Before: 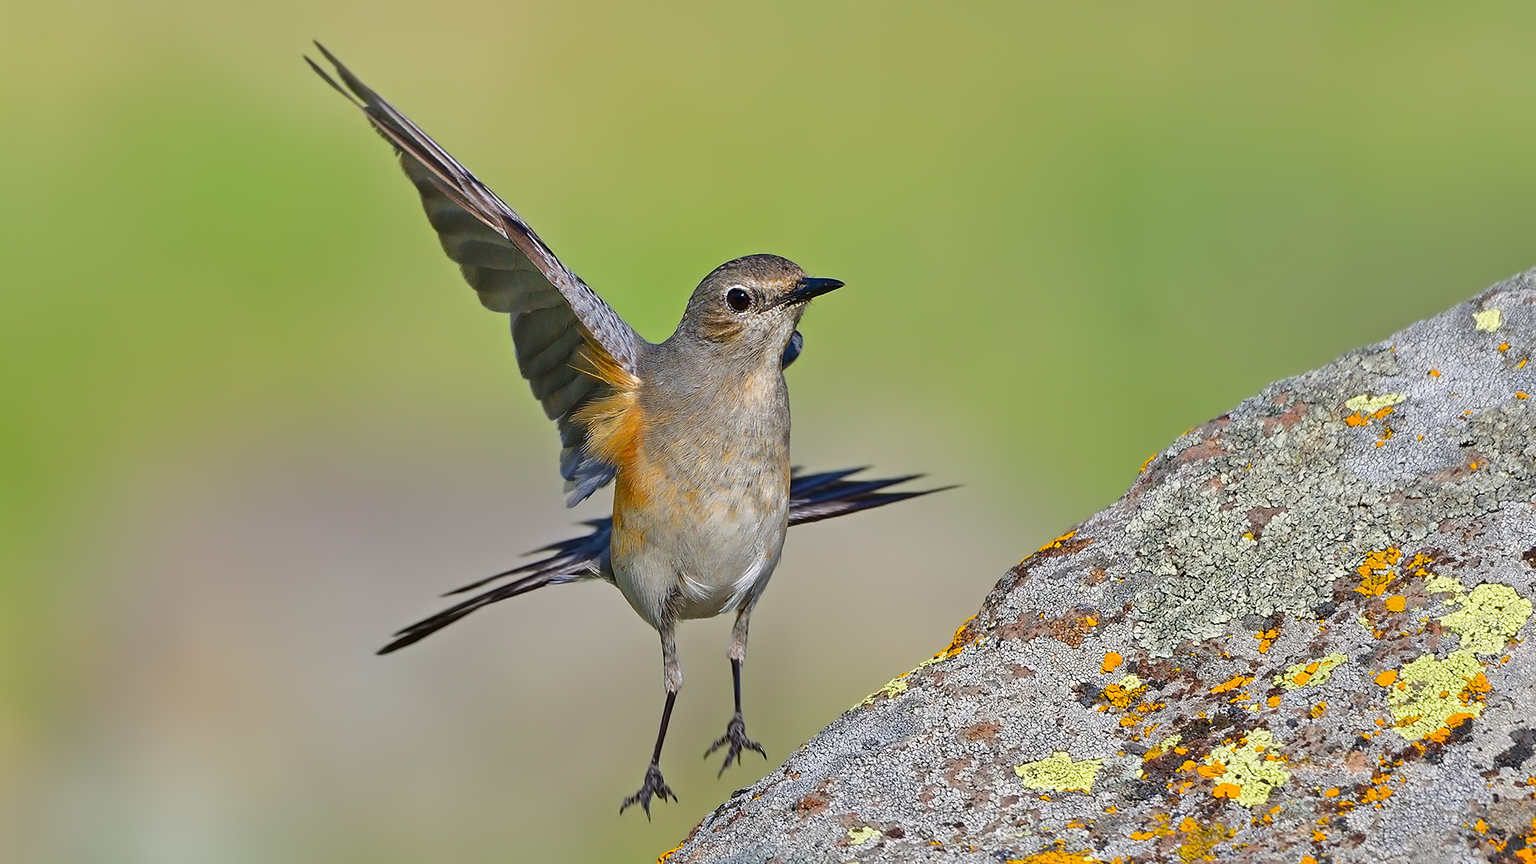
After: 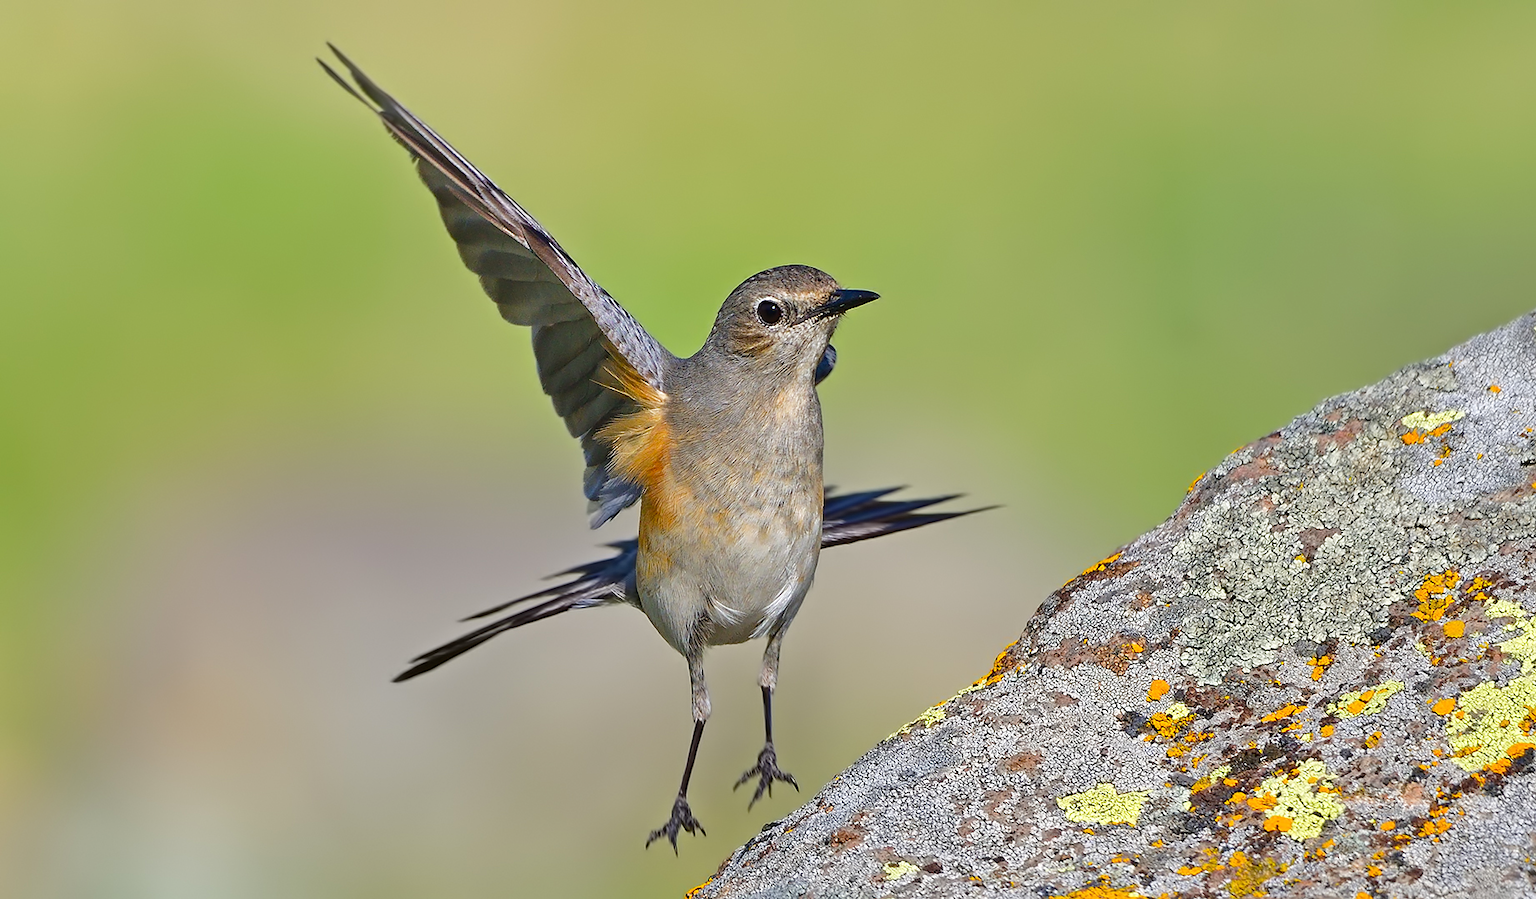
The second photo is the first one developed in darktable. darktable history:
exposure: exposure 0.13 EV, compensate highlight preservation false
crop: right 3.961%, bottom 0.035%
